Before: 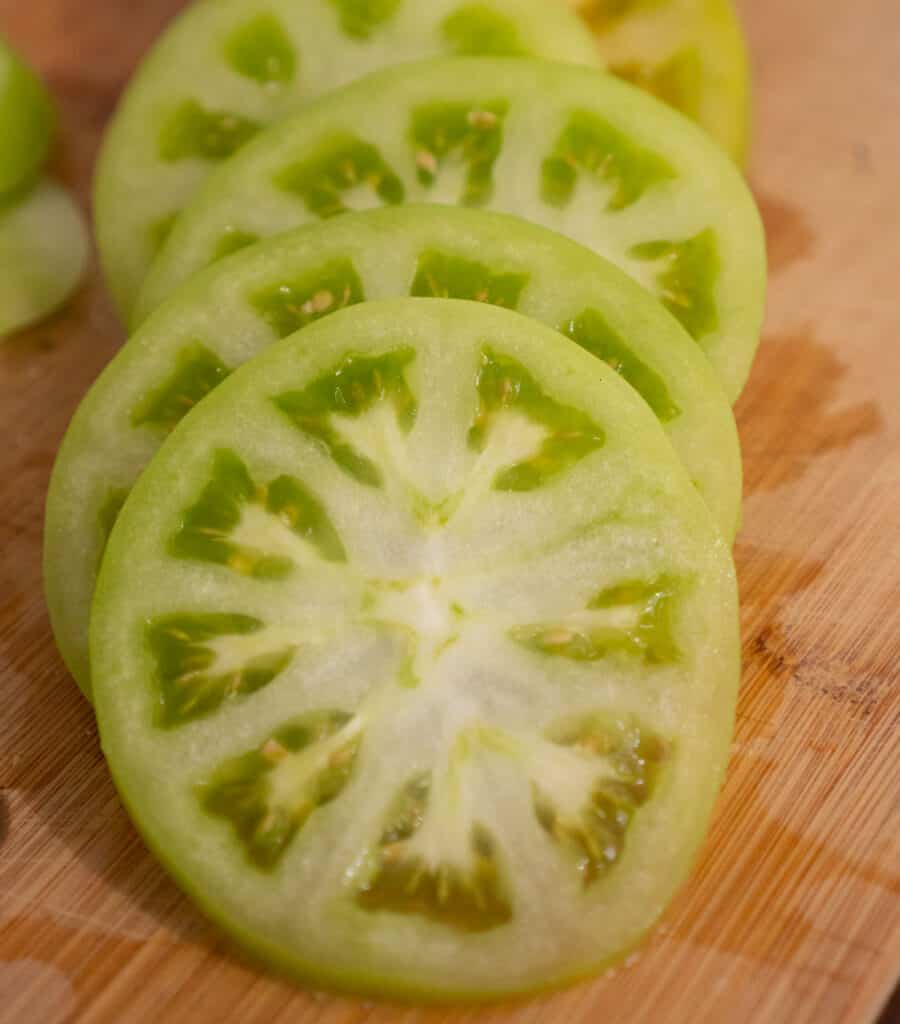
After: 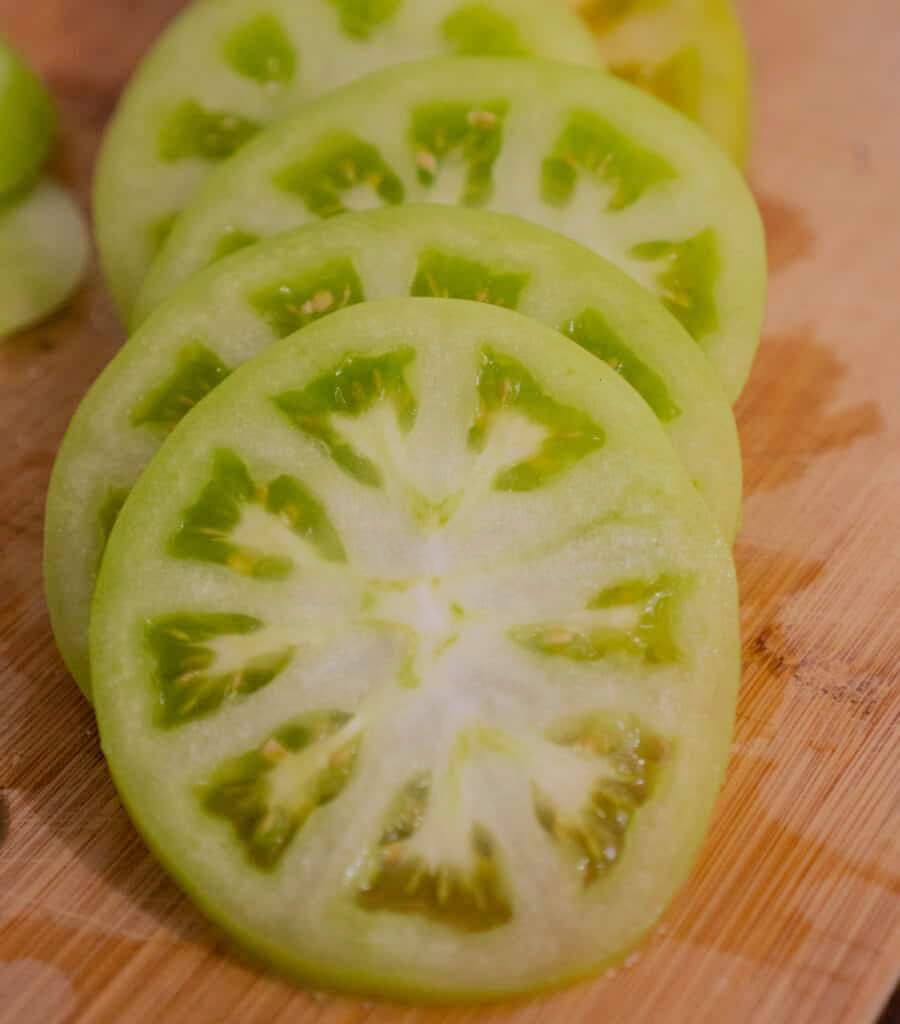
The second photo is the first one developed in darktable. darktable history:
filmic rgb: black relative exposure -7.15 EV, white relative exposure 5.36 EV, hardness 3.02, color science v6 (2022)
white balance: red 1.004, blue 1.096
